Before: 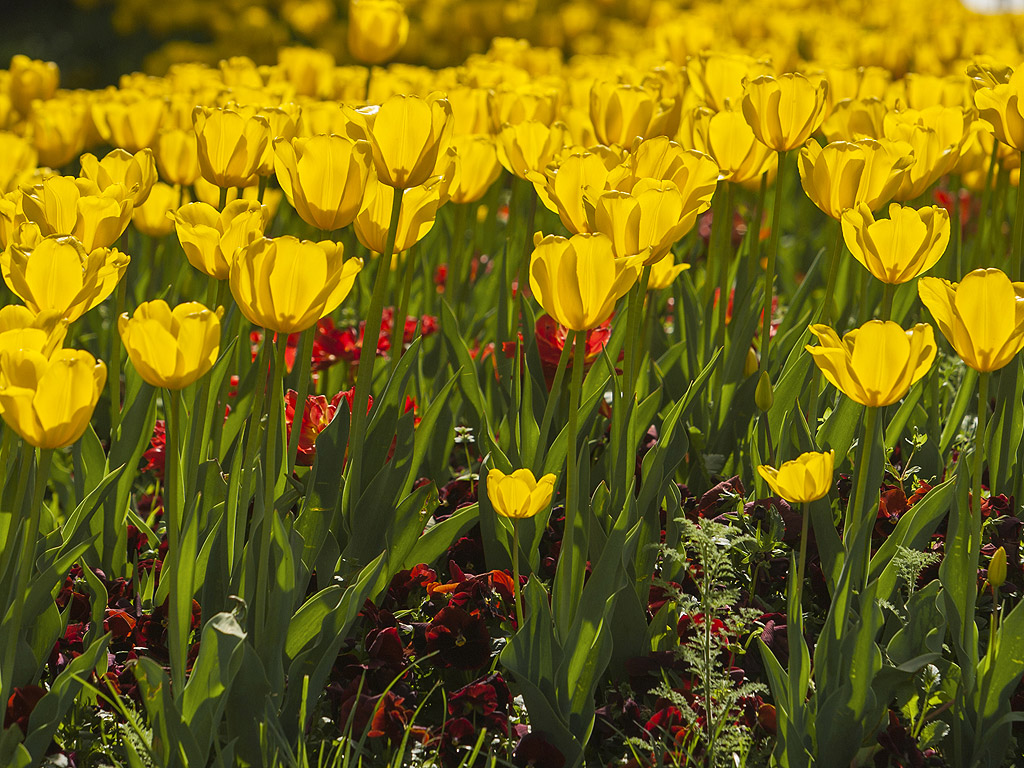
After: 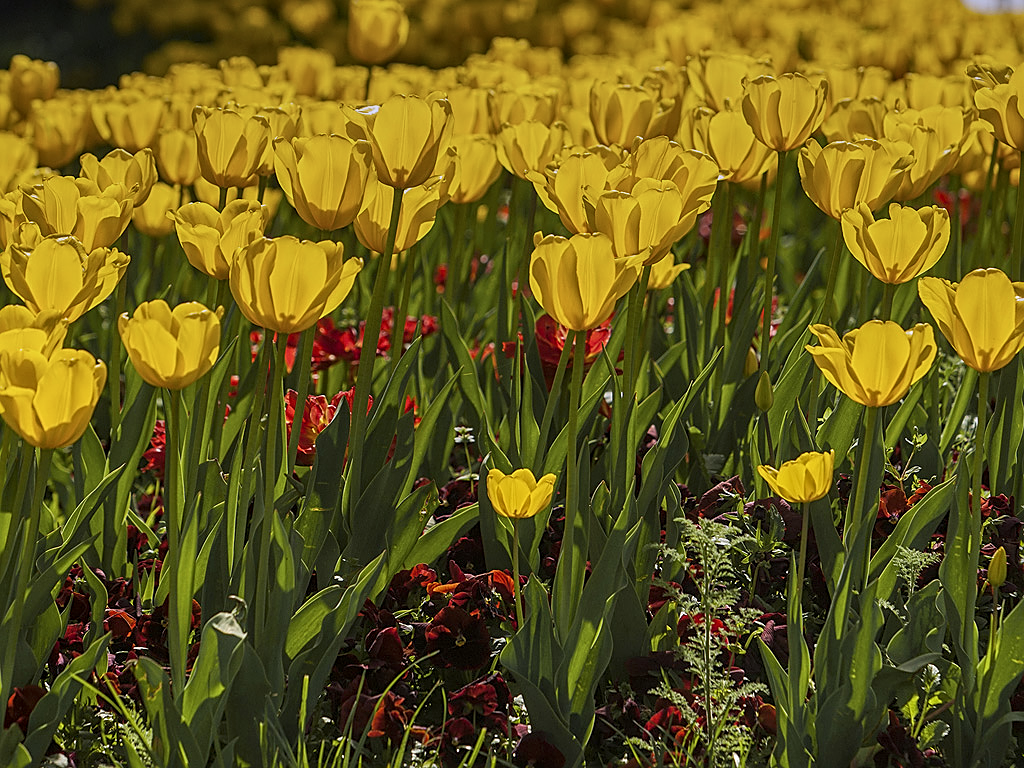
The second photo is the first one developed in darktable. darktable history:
sharpen: on, module defaults
graduated density: hue 238.83°, saturation 50%
tone equalizer: on, module defaults
local contrast: on, module defaults
